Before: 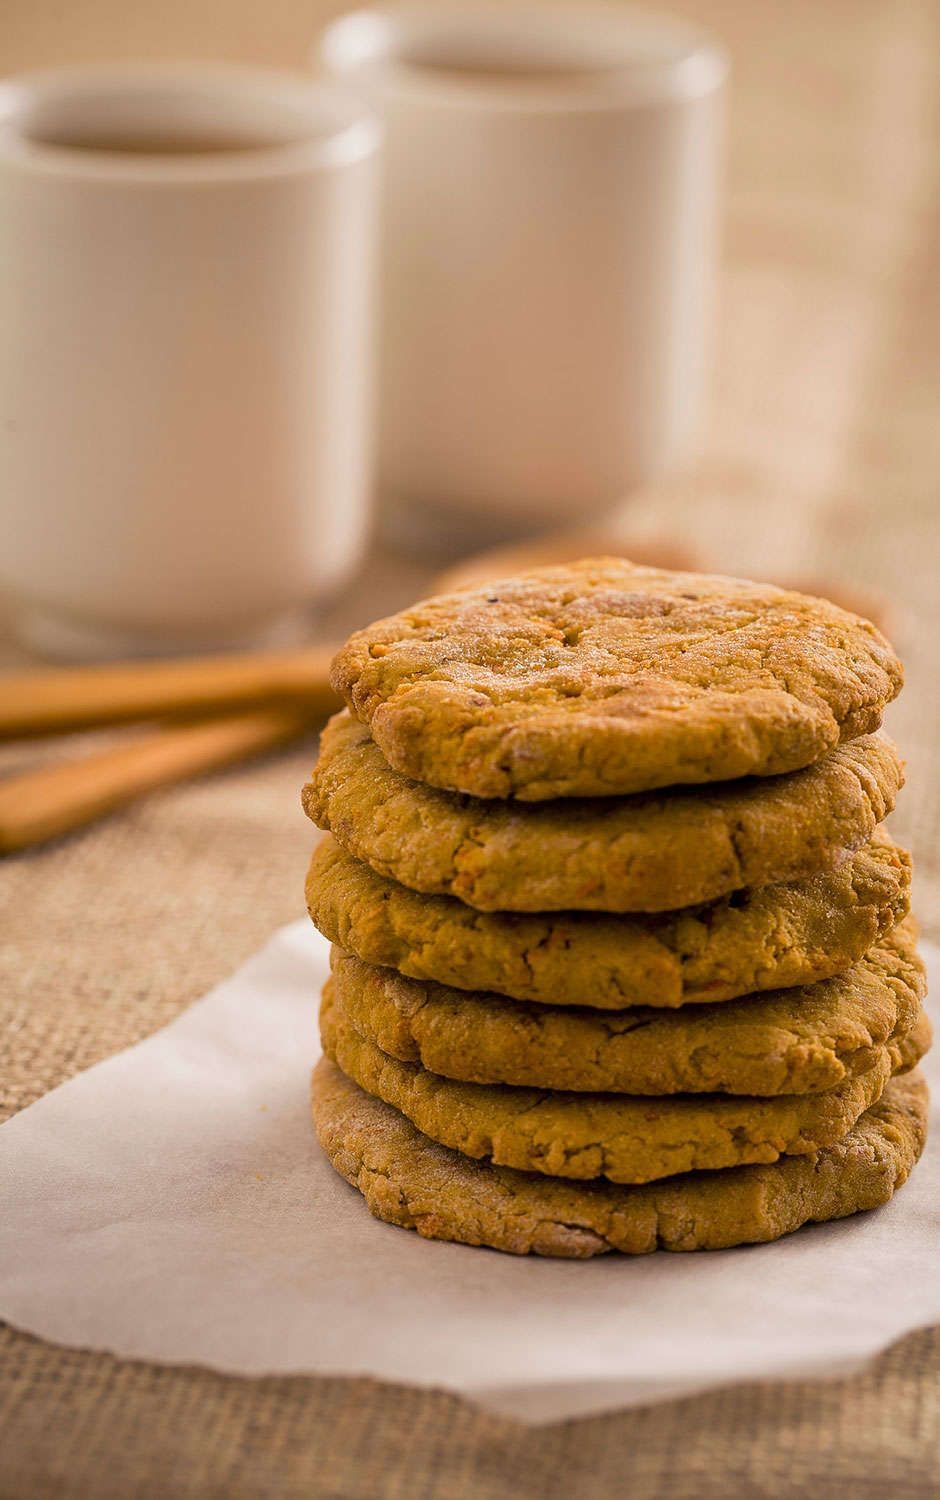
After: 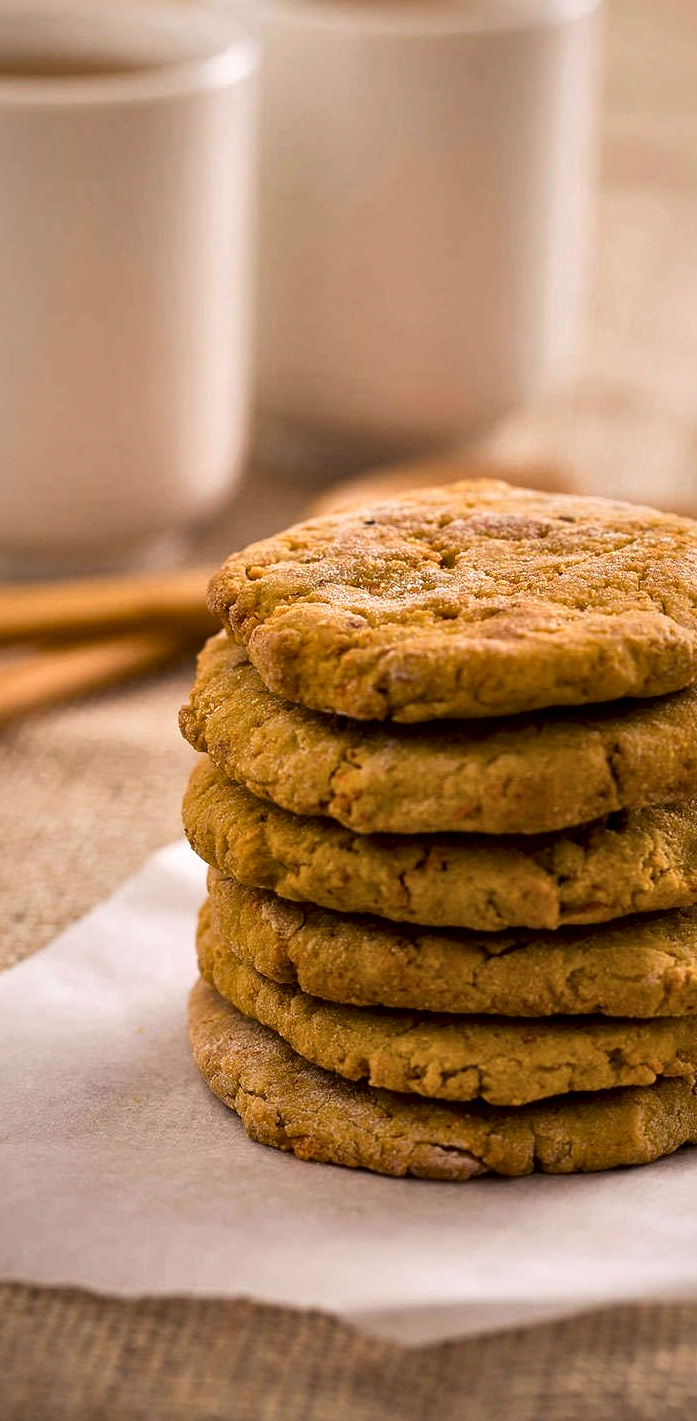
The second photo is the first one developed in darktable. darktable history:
crop and rotate: left 13.15%, top 5.251%, right 12.609%
local contrast: mode bilateral grid, contrast 25, coarseness 60, detail 151%, midtone range 0.2
white balance: red 1.009, blue 1.027
